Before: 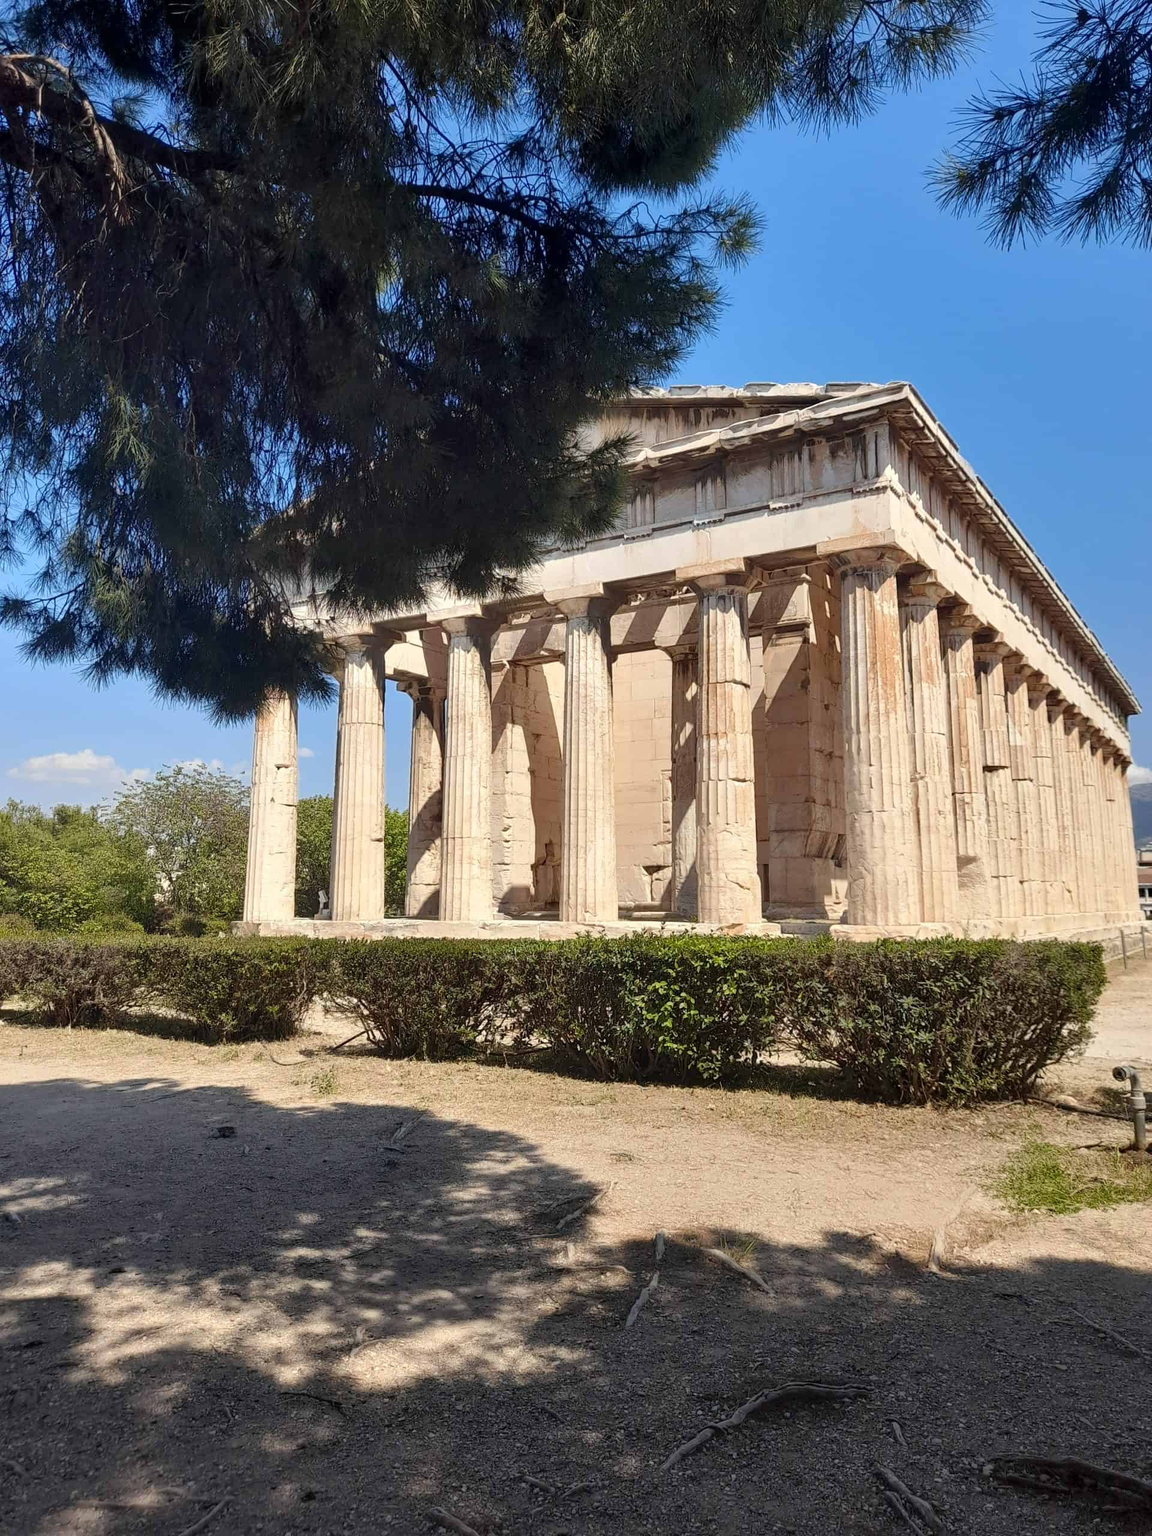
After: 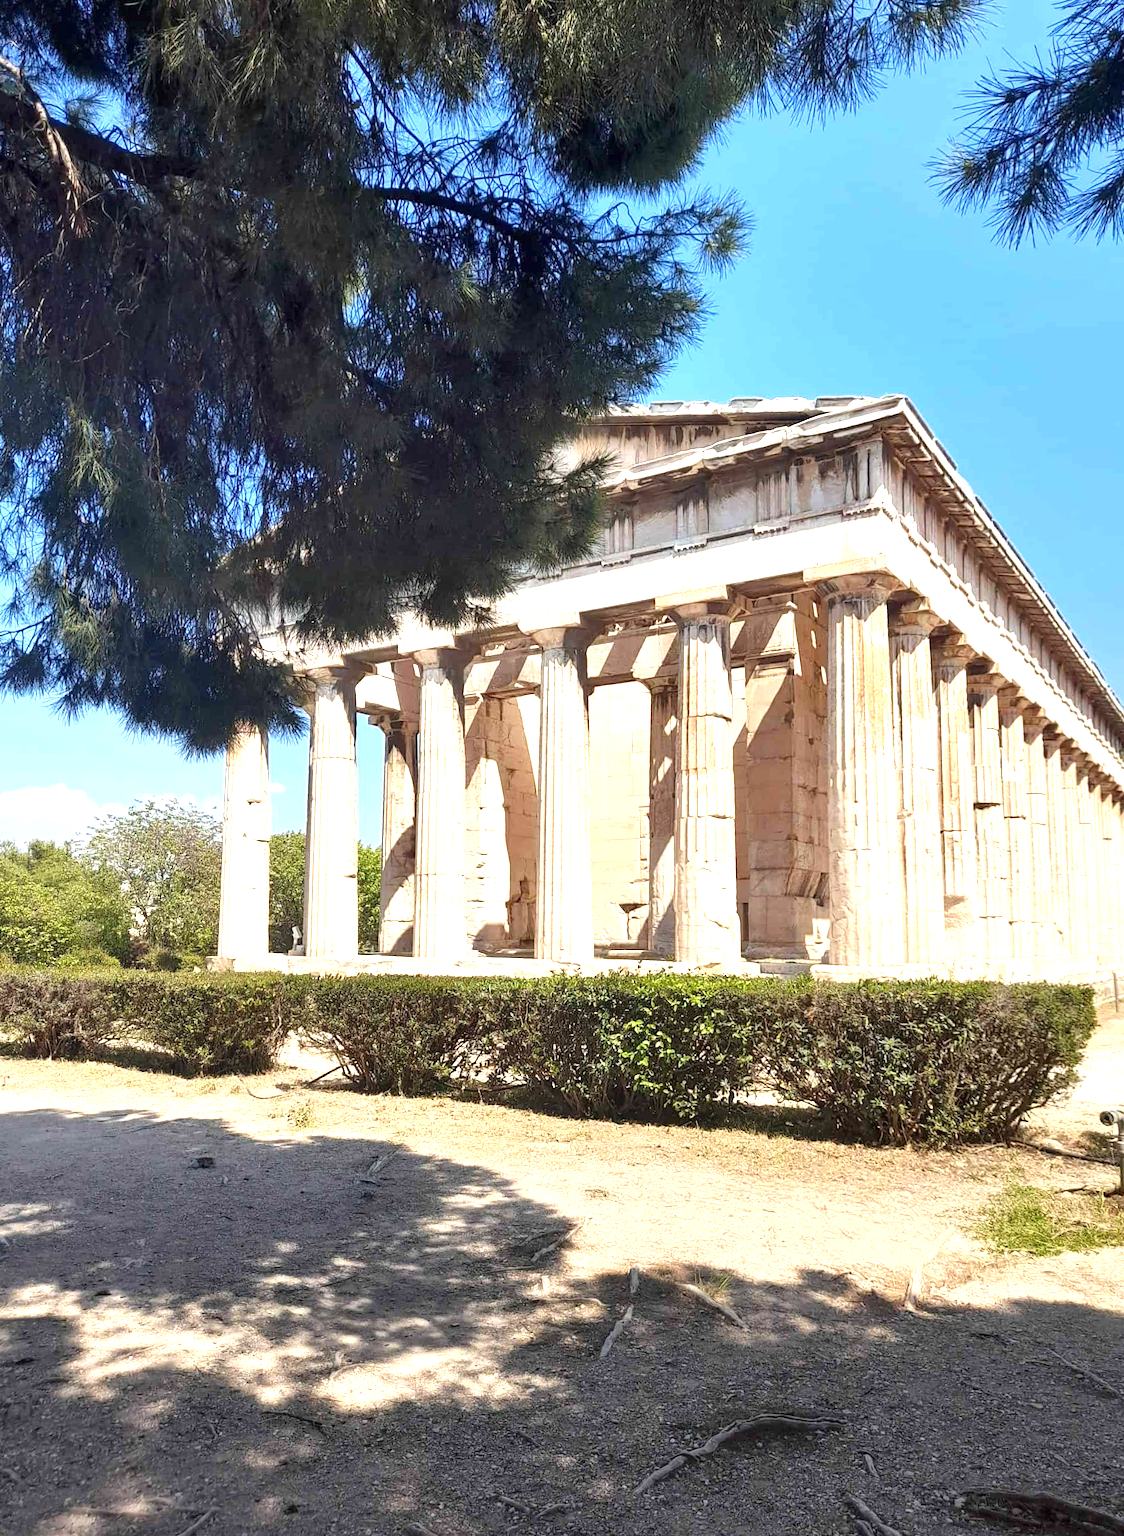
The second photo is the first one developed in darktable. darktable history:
exposure: black level correction 0, exposure 1.1 EV, compensate highlight preservation false
rotate and perspective: rotation 0.074°, lens shift (vertical) 0.096, lens shift (horizontal) -0.041, crop left 0.043, crop right 0.952, crop top 0.024, crop bottom 0.979
